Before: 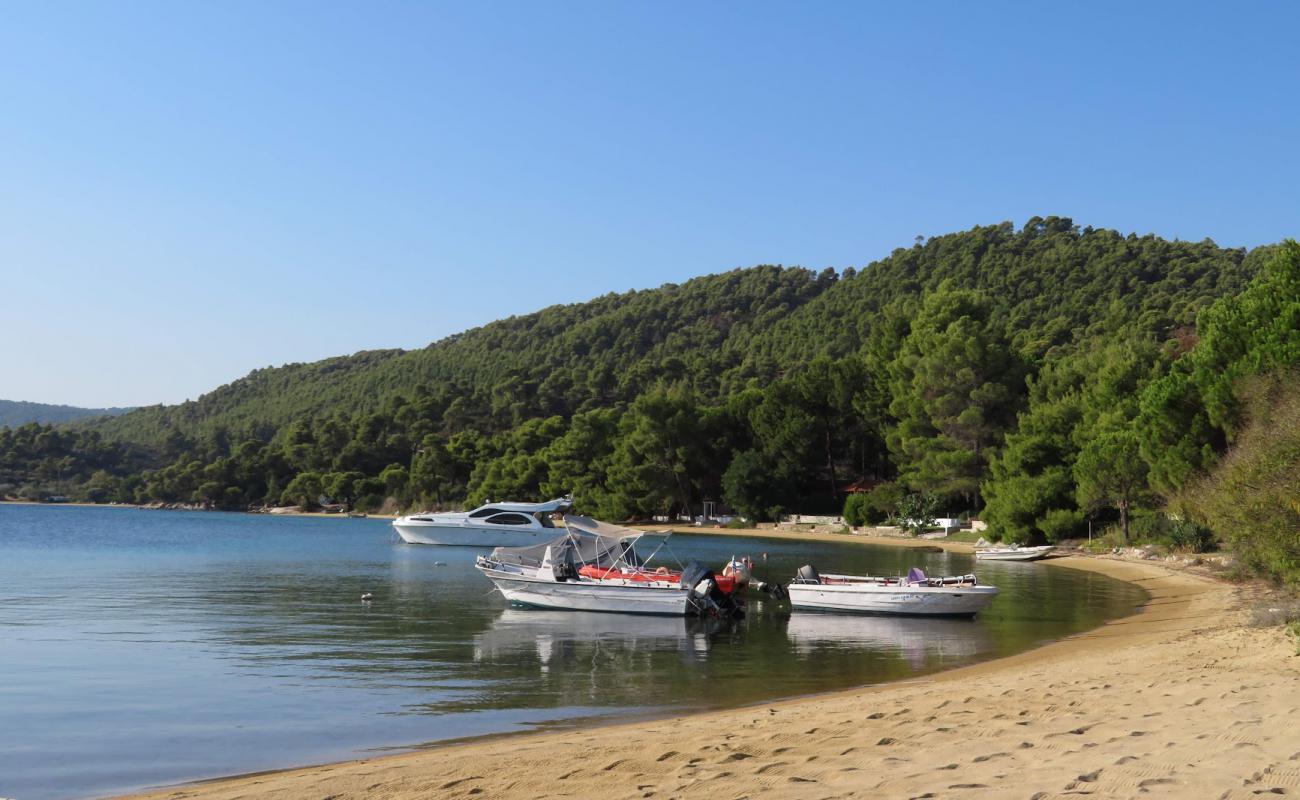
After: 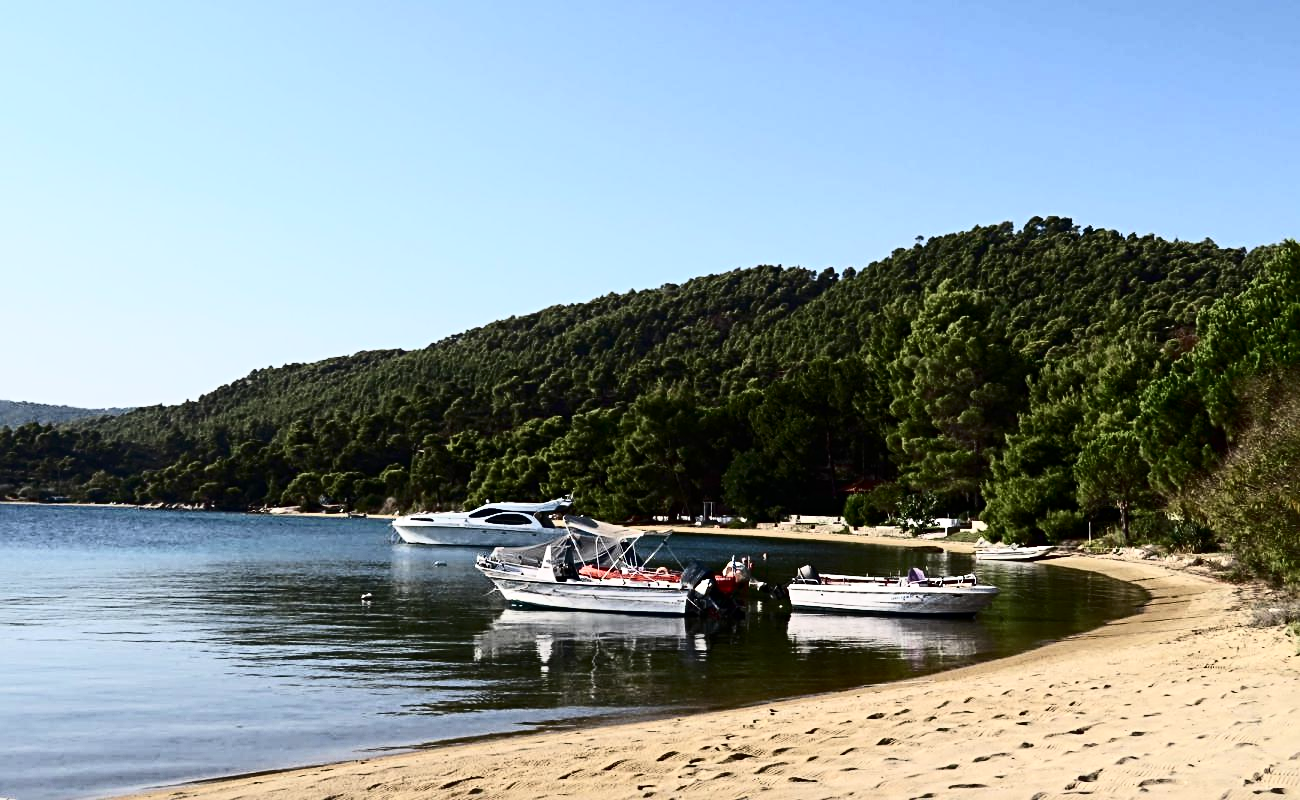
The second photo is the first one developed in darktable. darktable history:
contrast brightness saturation: contrast 0.492, saturation -0.095
sharpen: radius 3.986
